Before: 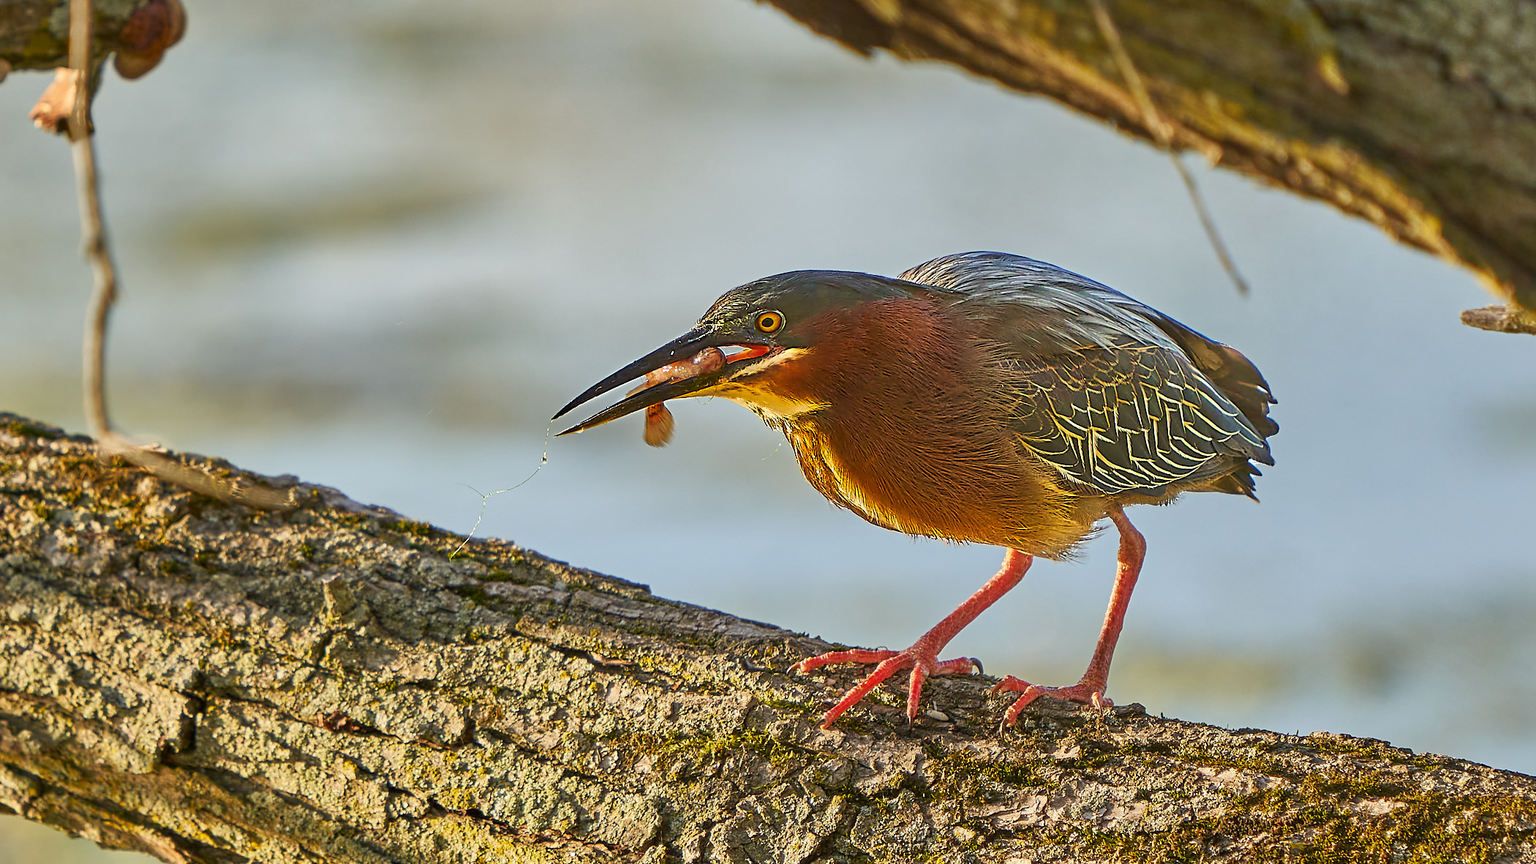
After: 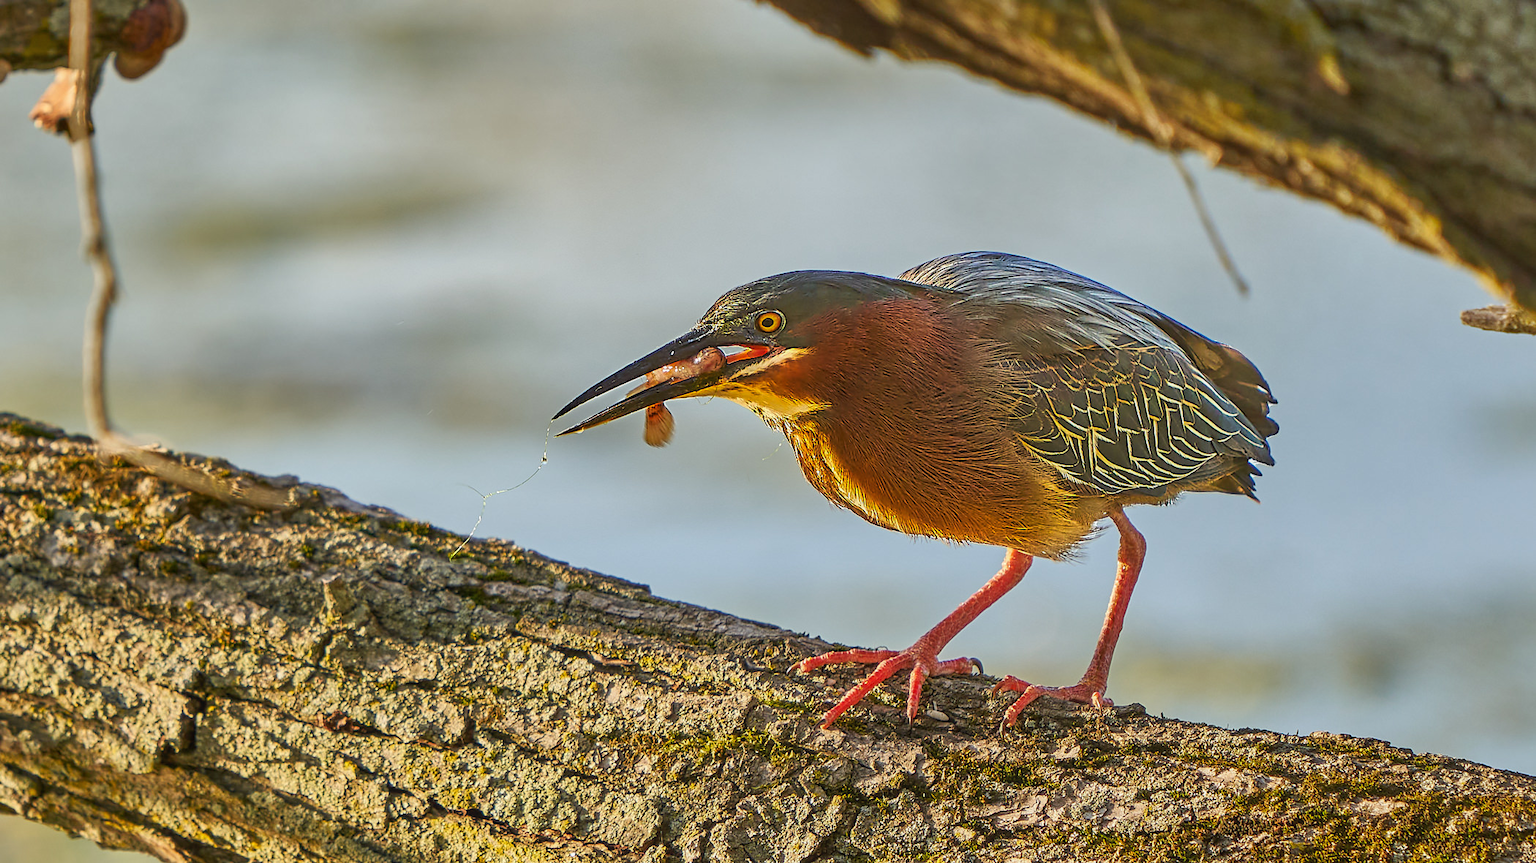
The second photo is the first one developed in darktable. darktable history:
shadows and highlights: radius 330.98, shadows 55.36, highlights -99.3, compress 94.43%, soften with gaussian
local contrast: detail 109%
